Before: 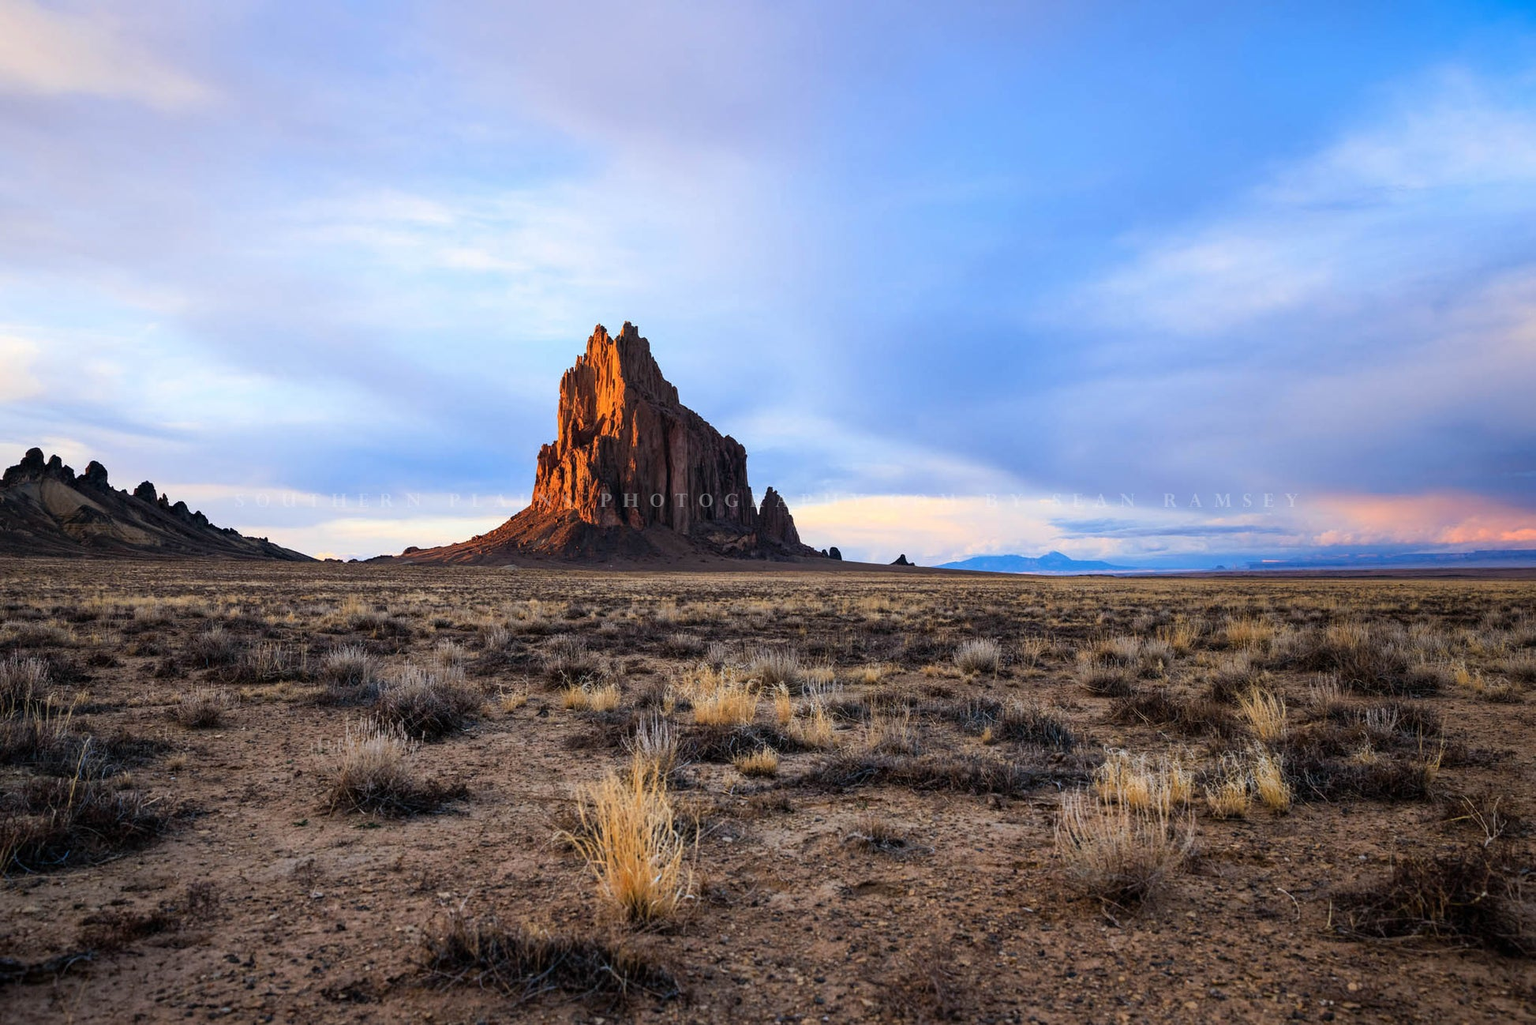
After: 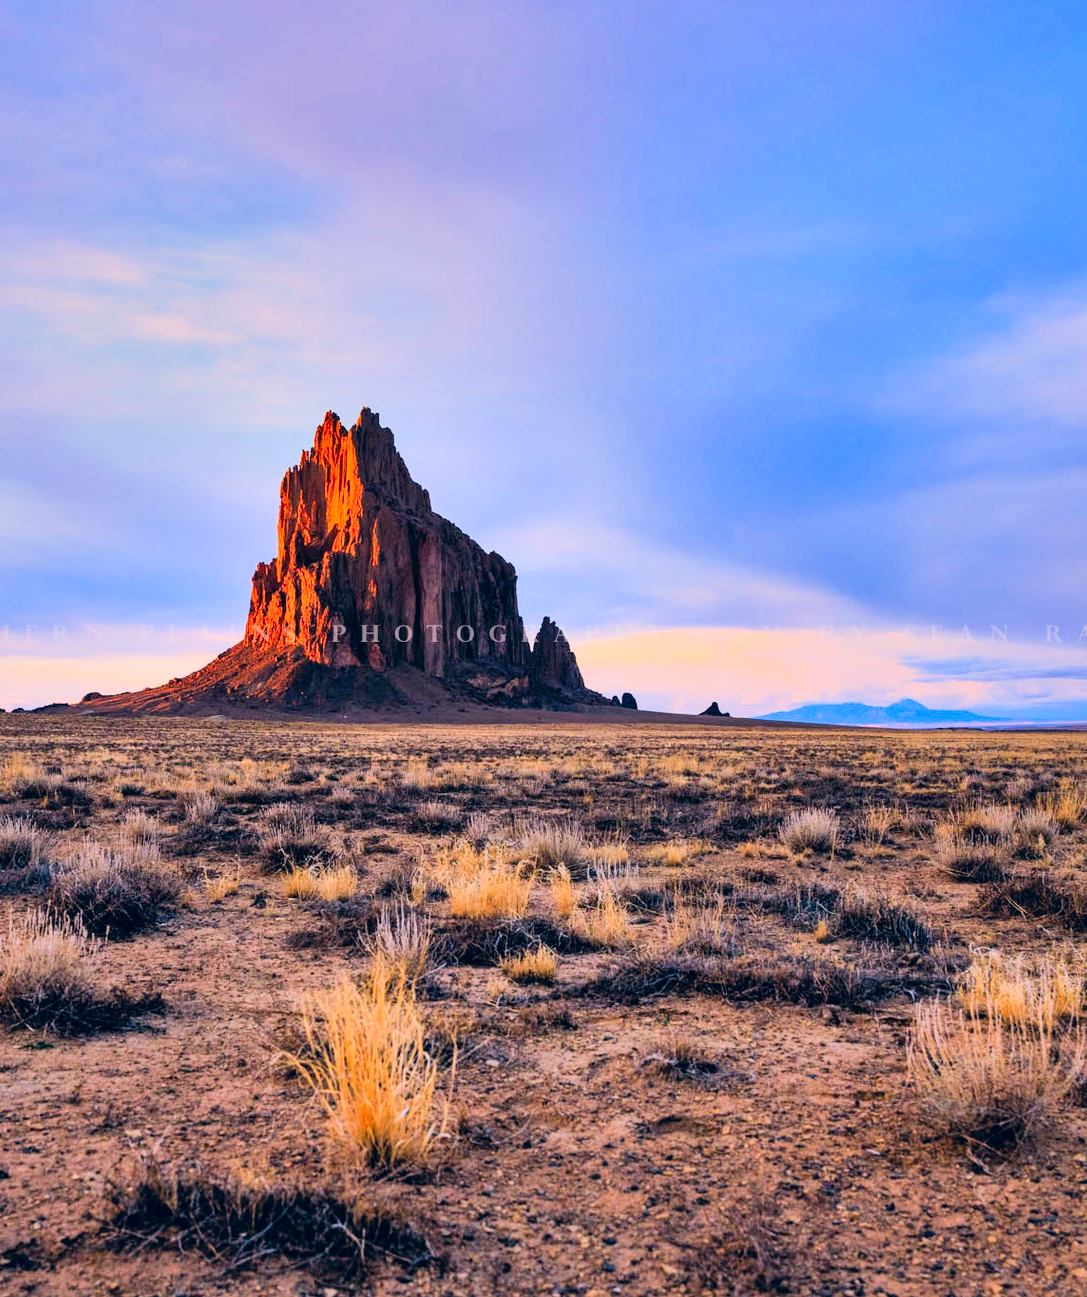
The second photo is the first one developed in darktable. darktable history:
crop: left 22.051%, right 22.062%, bottom 0.012%
exposure: exposure 0.206 EV, compensate exposure bias true, compensate highlight preservation false
filmic rgb: black relative exposure -7.65 EV, white relative exposure 4.56 EV, hardness 3.61
contrast brightness saturation: contrast 0.195, brightness 0.194, saturation 0.813
velvia: strength 9.18%
shadows and highlights: shadows 75.4, highlights -60.94, soften with gaussian
color correction: highlights a* 13.85, highlights b* 6, shadows a* -5.14, shadows b* -15.98, saturation 0.854
